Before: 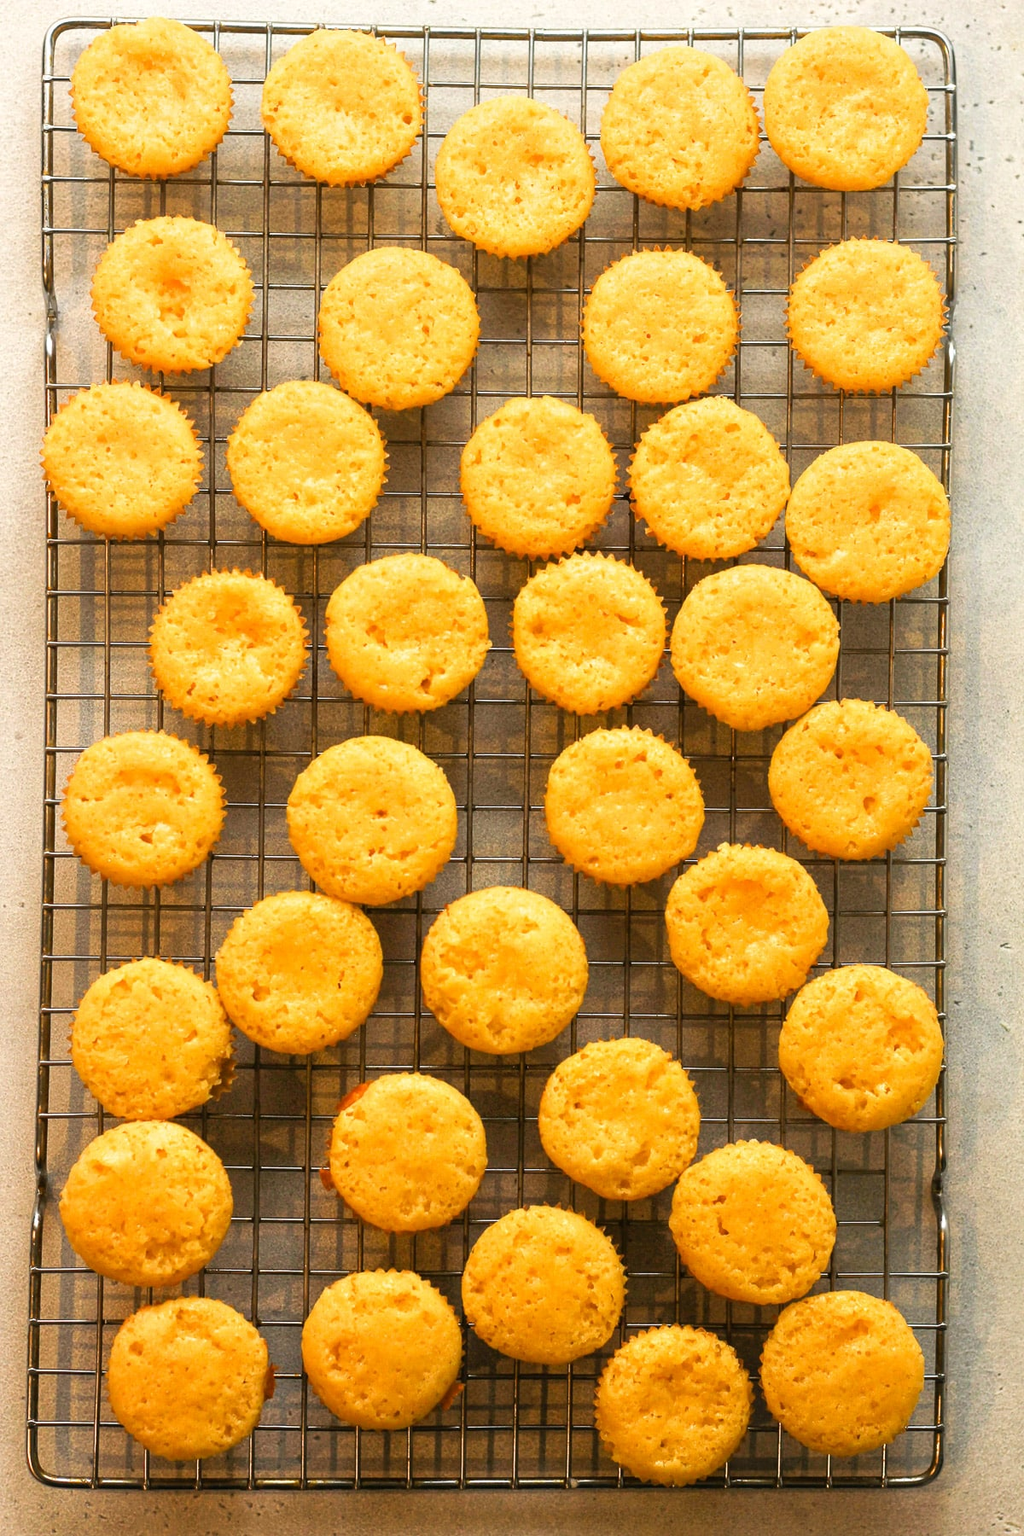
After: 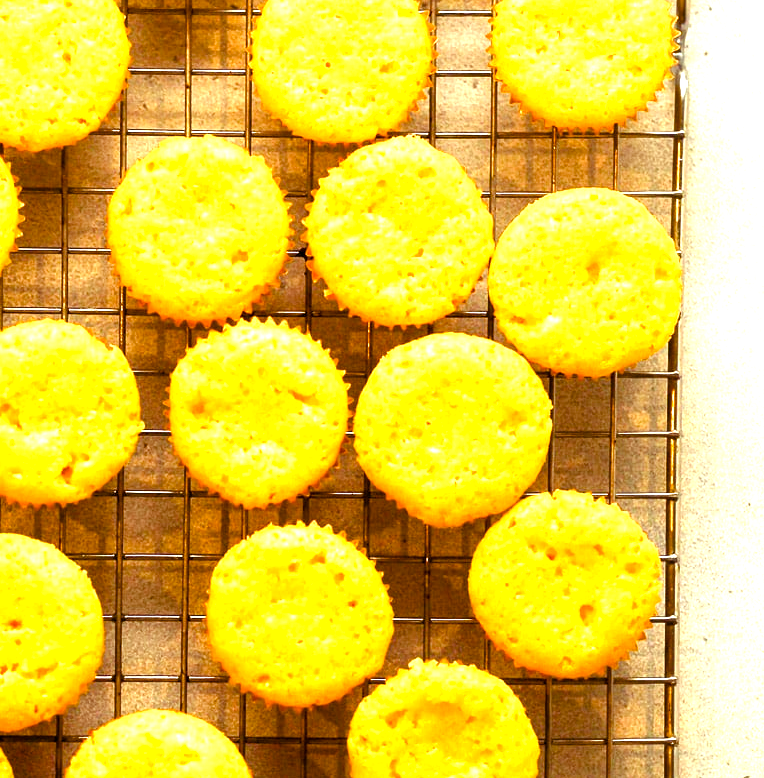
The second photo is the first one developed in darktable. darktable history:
crop: left 36.005%, top 18.293%, right 0.31%, bottom 38.444%
color balance rgb: shadows lift › luminance -21.66%, shadows lift › chroma 8.98%, shadows lift › hue 283.37°, power › chroma 1.55%, power › hue 25.59°, highlights gain › luminance 6.08%, highlights gain › chroma 2.55%, highlights gain › hue 90°, global offset › luminance -0.87%, perceptual saturation grading › global saturation 27.49%, perceptual saturation grading › highlights -28.39%, perceptual saturation grading › mid-tones 15.22%, perceptual saturation grading › shadows 33.98%, perceptual brilliance grading › highlights 10%, perceptual brilliance grading › mid-tones 5%
exposure: exposure 0.669 EV, compensate highlight preservation false
